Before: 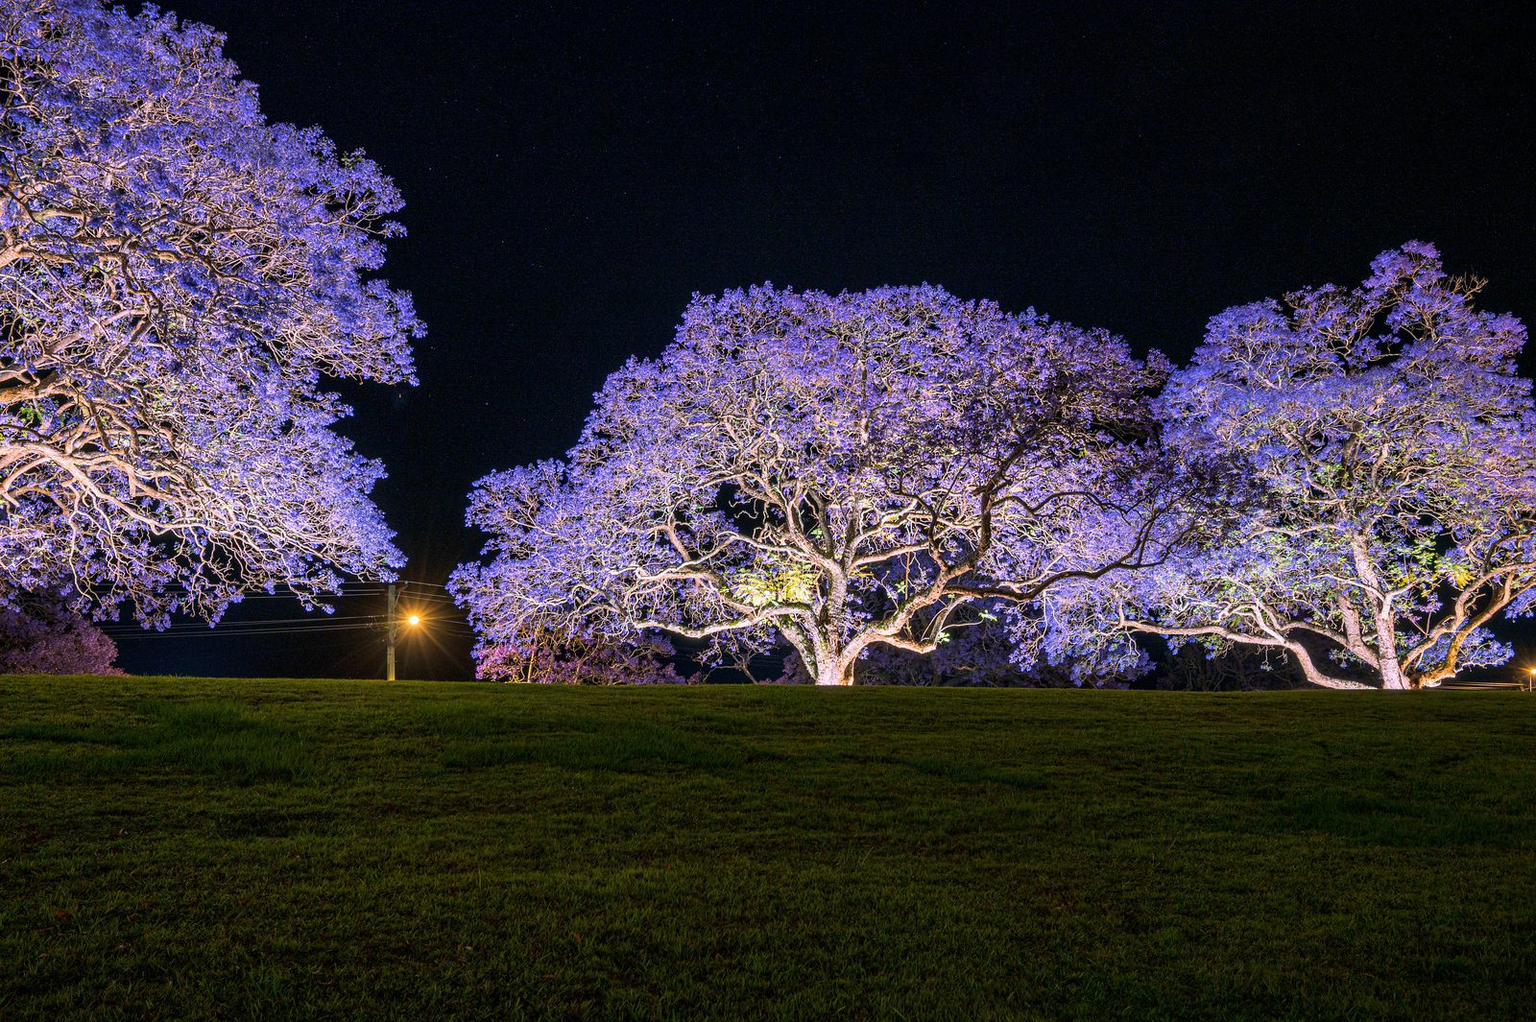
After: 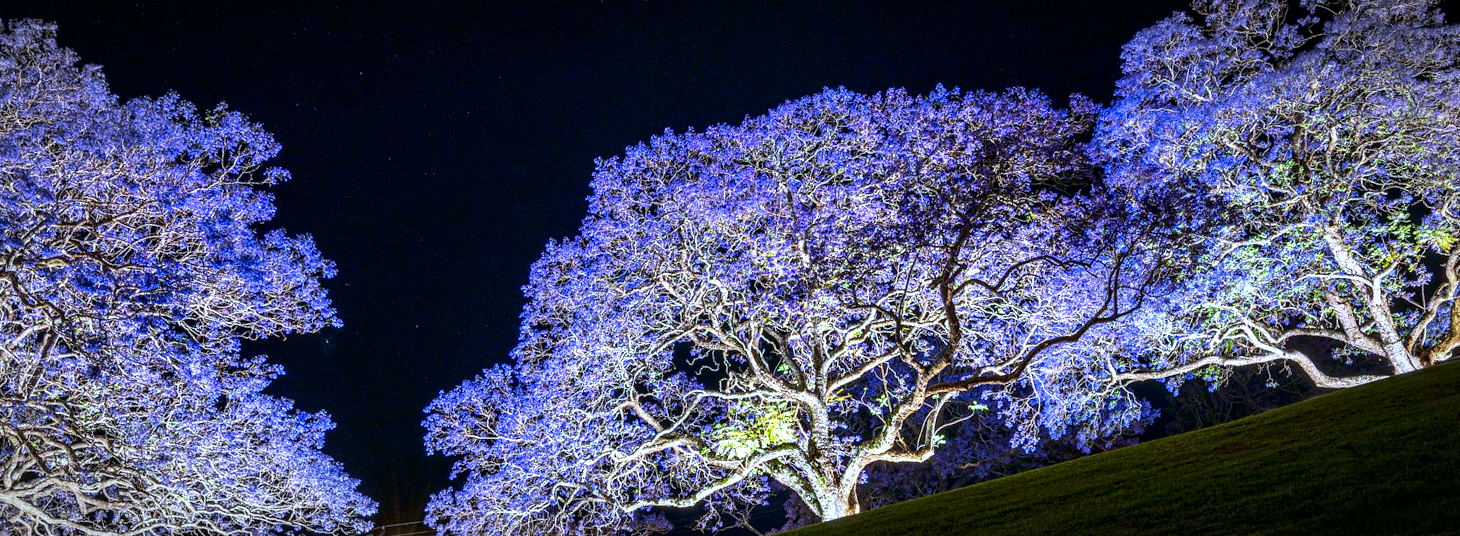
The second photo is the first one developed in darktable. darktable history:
white balance: red 1.05, blue 1.072
crop: bottom 24.988%
local contrast: detail 130%
rotate and perspective: rotation -14.8°, crop left 0.1, crop right 0.903, crop top 0.25, crop bottom 0.748
color balance: mode lift, gamma, gain (sRGB), lift [0.997, 0.979, 1.021, 1.011], gamma [1, 1.084, 0.916, 0.998], gain [1, 0.87, 1.13, 1.101], contrast 4.55%, contrast fulcrum 38.24%, output saturation 104.09%
contrast brightness saturation: contrast 0.07, brightness -0.14, saturation 0.11
exposure: exposure 0.3 EV, compensate highlight preservation false
vignetting: automatic ratio true
